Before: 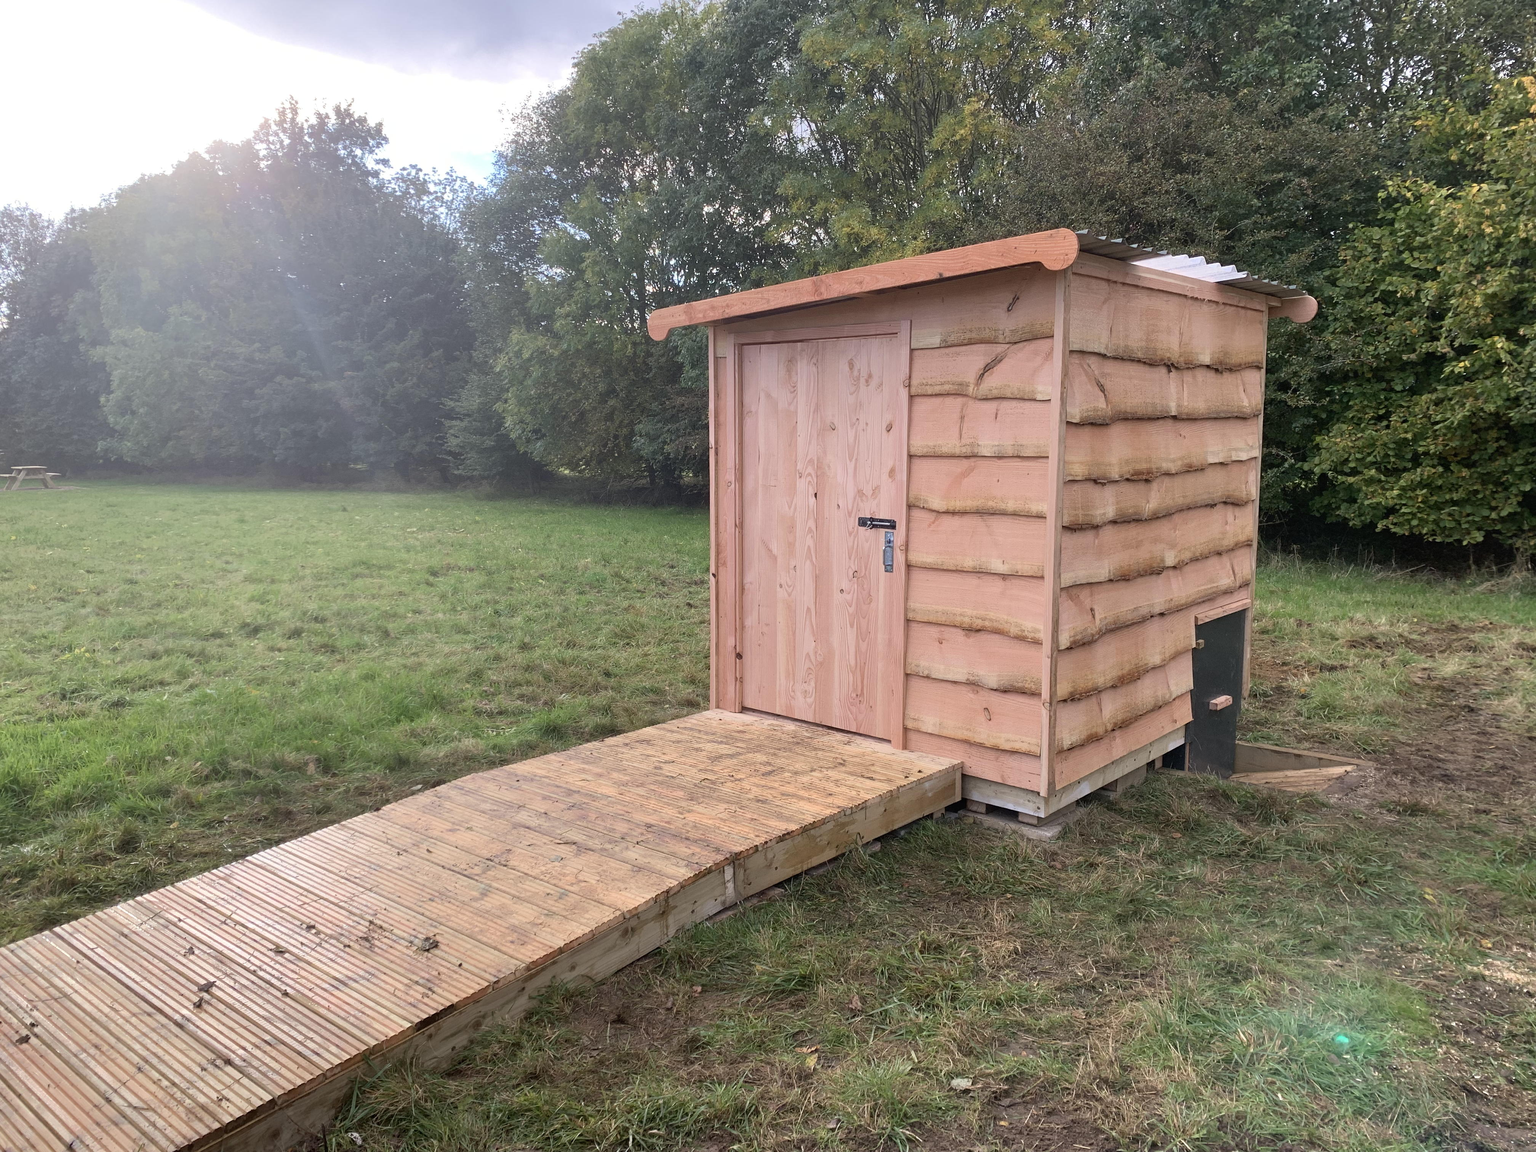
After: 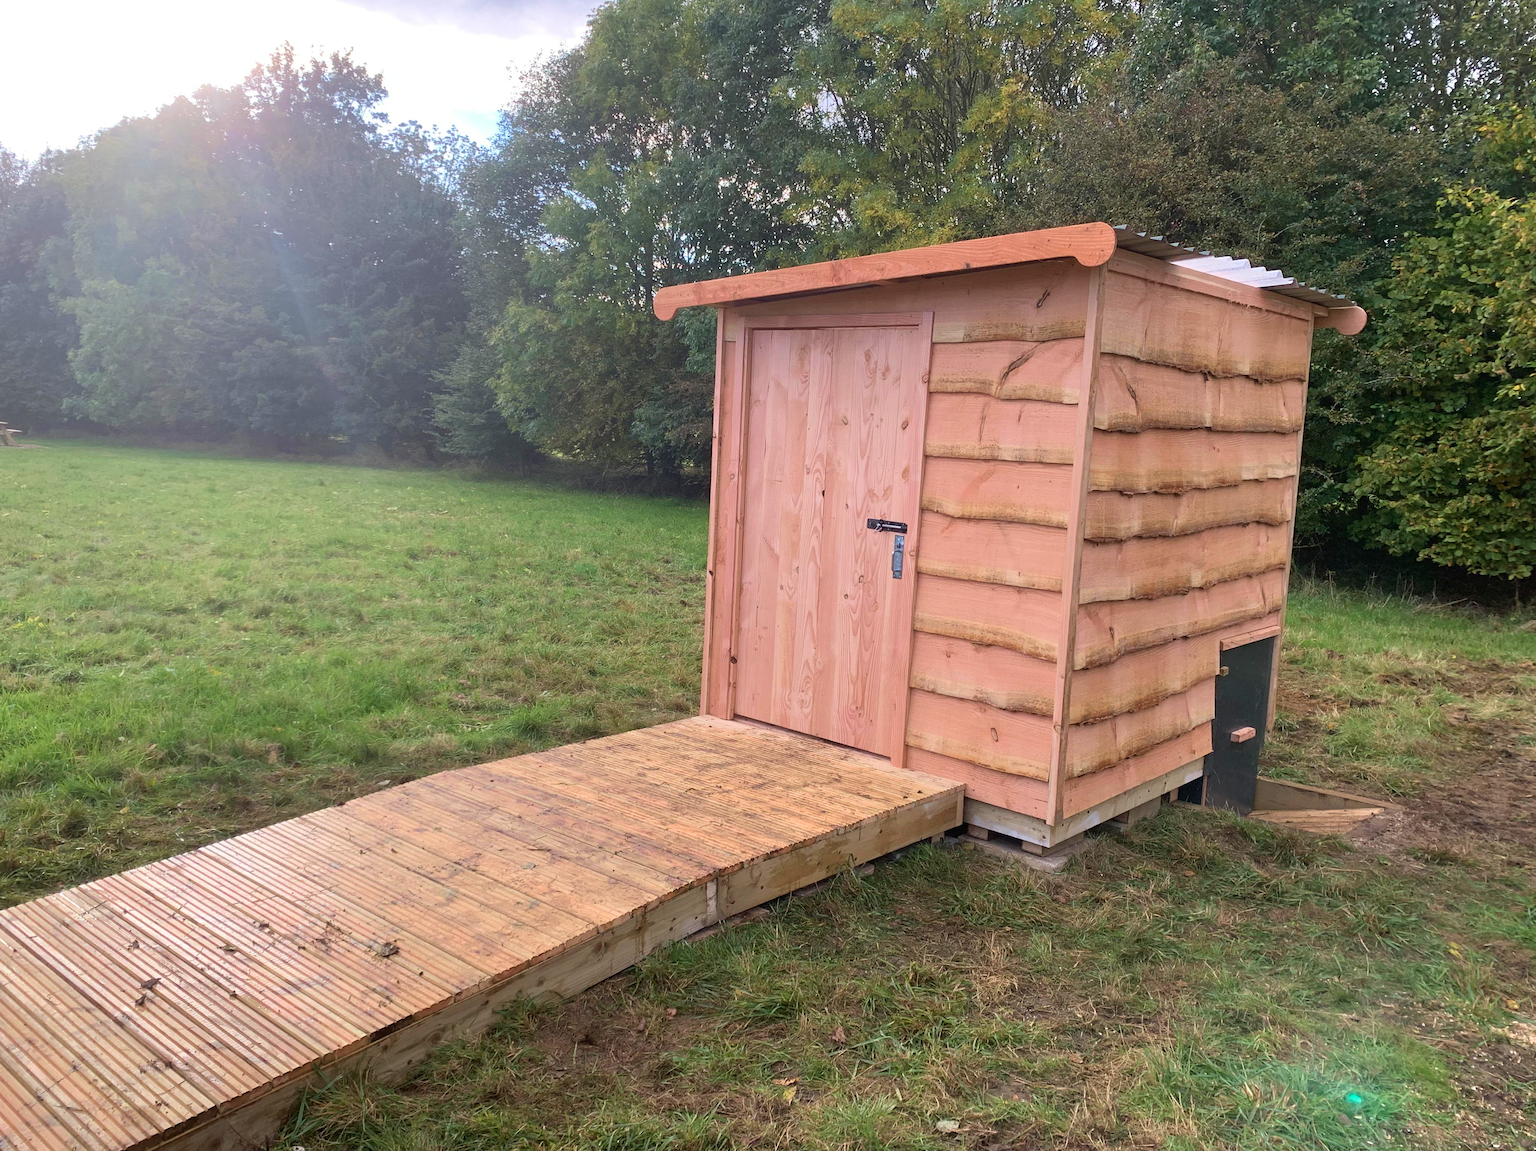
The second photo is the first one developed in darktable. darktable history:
crop and rotate: angle -2.81°
velvia: on, module defaults
